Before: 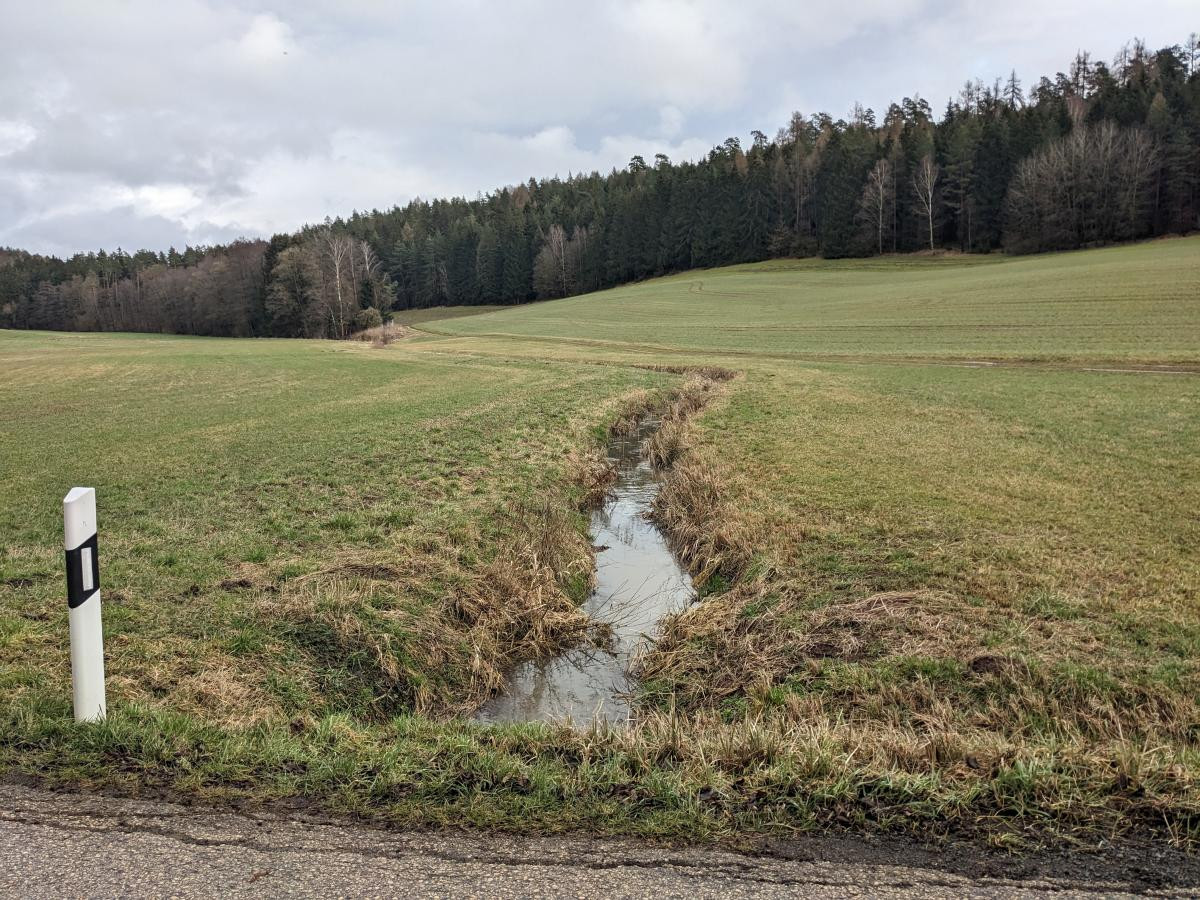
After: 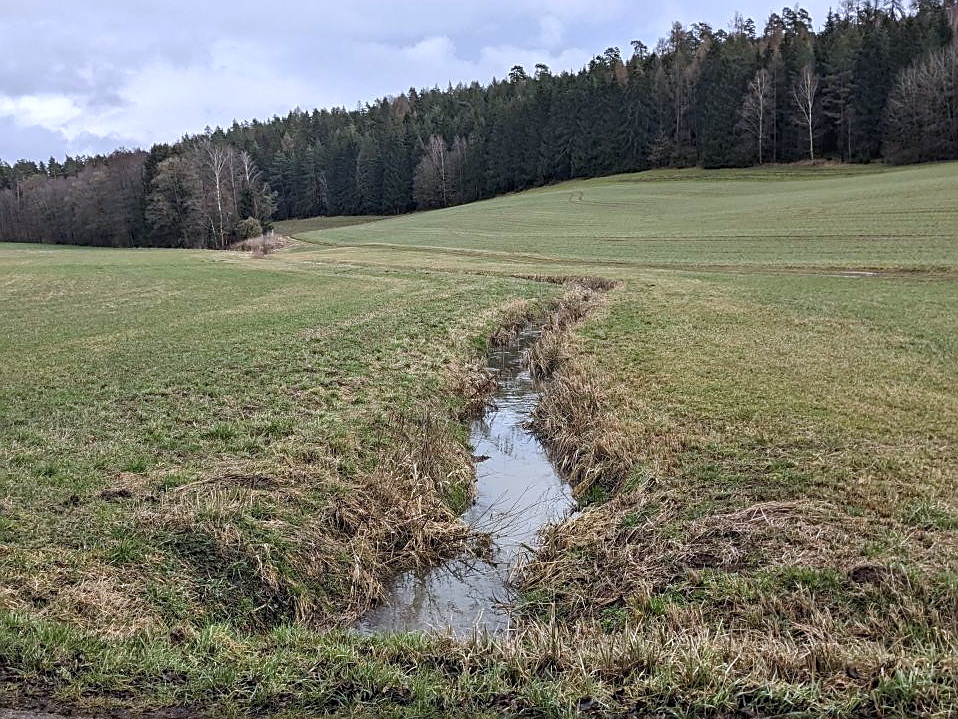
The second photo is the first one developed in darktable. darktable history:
sharpen: on, module defaults
white balance: red 0.967, blue 1.119, emerald 0.756
crop and rotate: left 10.071%, top 10.071%, right 10.02%, bottom 10.02%
